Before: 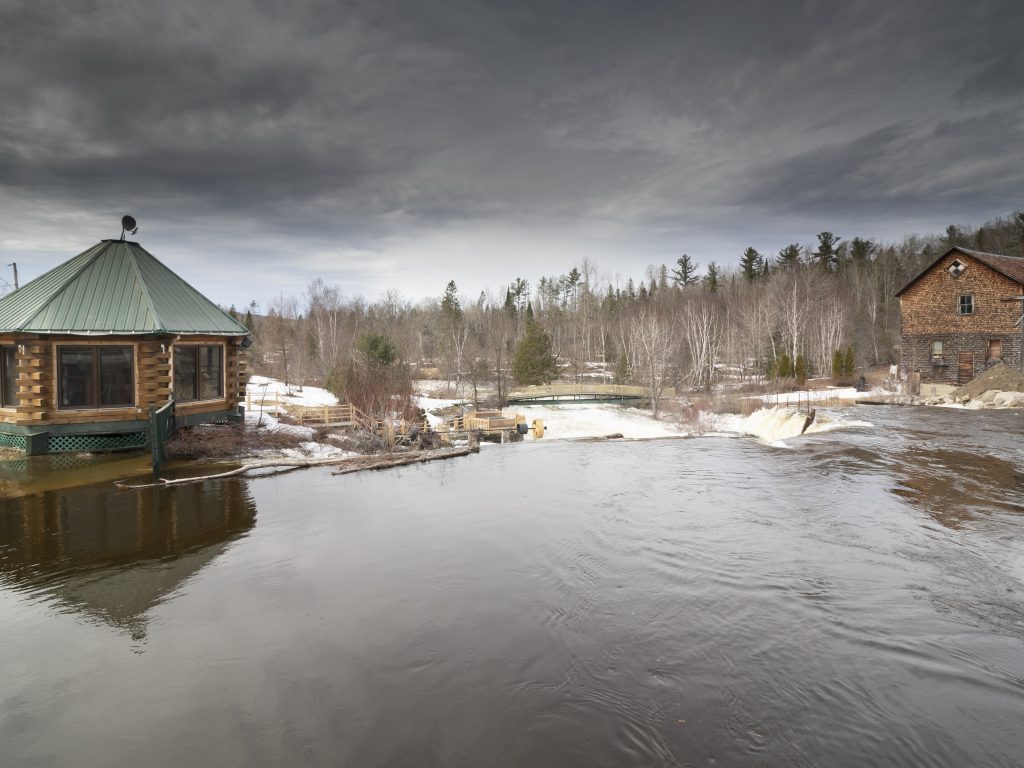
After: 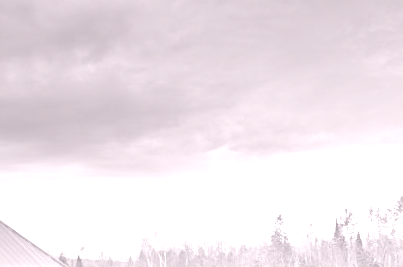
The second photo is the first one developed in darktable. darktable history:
colorize: hue 25.2°, saturation 83%, source mix 82%, lightness 79%, version 1
sharpen: amount 0.2
shadows and highlights: shadows 20.55, highlights -20.99, soften with gaussian
rotate and perspective: rotation -3°, crop left 0.031, crop right 0.968, crop top 0.07, crop bottom 0.93
crop: left 15.452%, top 5.459%, right 43.956%, bottom 56.62%
base curve: curves: ch0 [(0, 0) (0.303, 0.277) (1, 1)]
